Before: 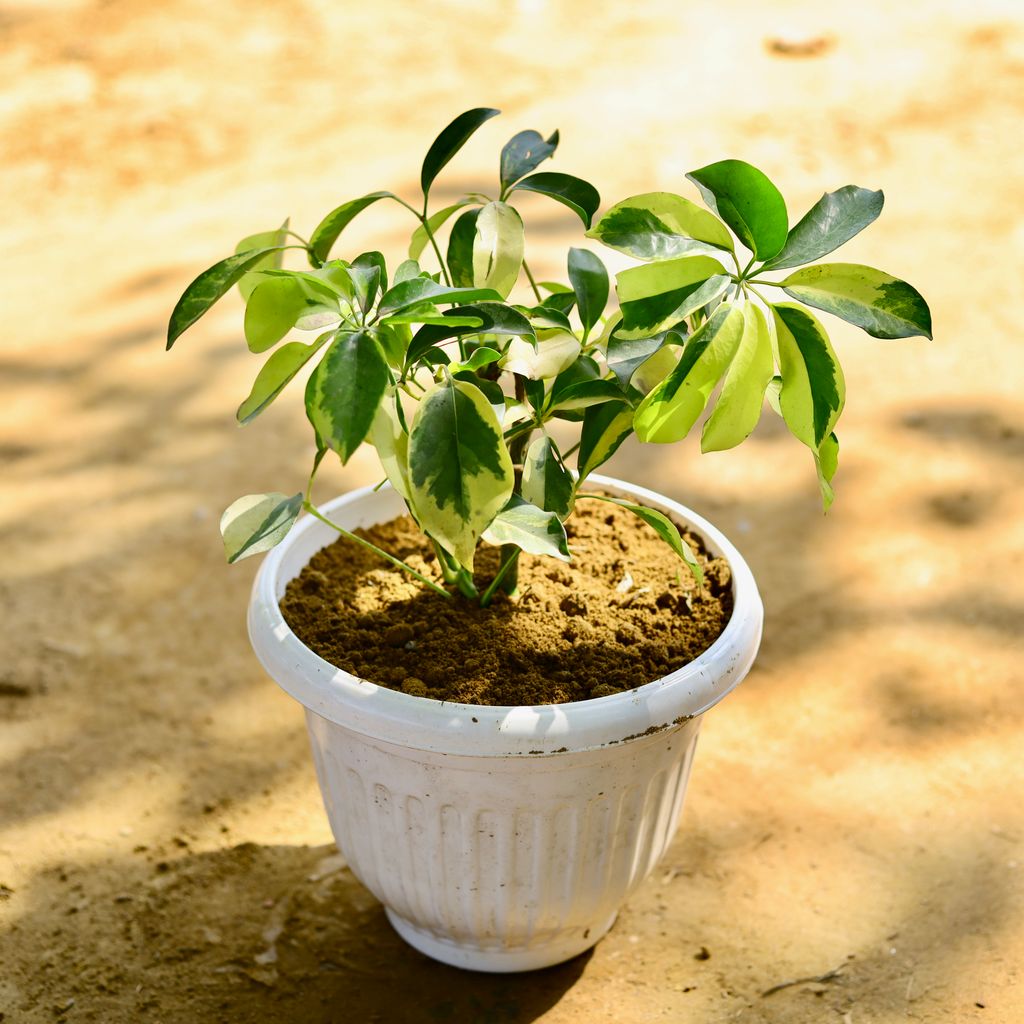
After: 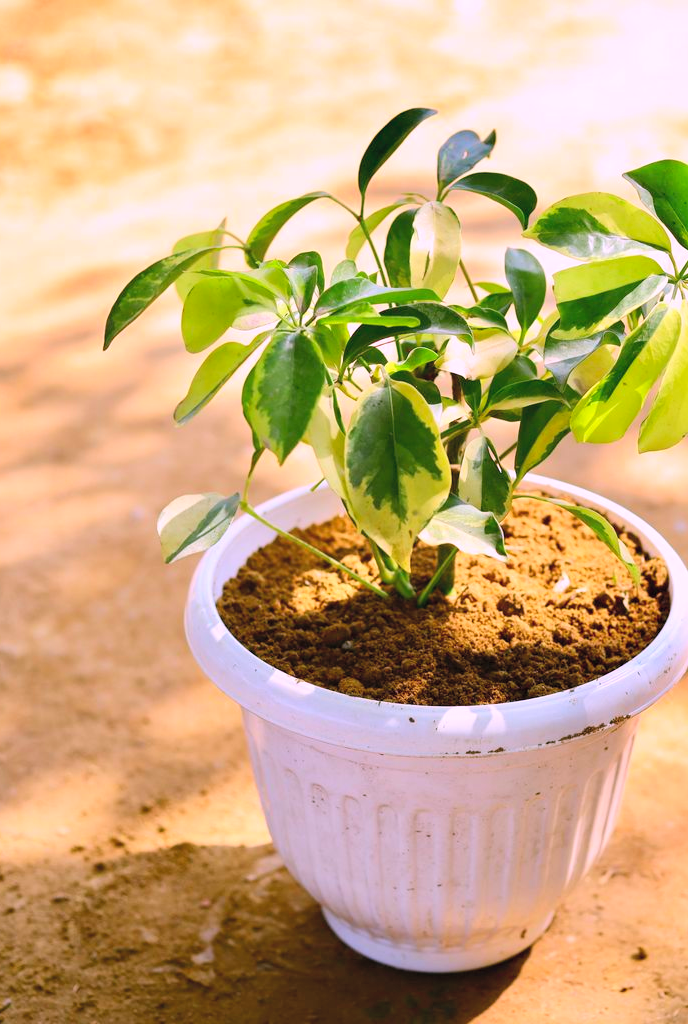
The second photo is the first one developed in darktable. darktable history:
contrast brightness saturation: contrast 0.068, brightness 0.176, saturation 0.401
crop and rotate: left 6.184%, right 26.543%
color correction: highlights a* 15.26, highlights b* -20.87
